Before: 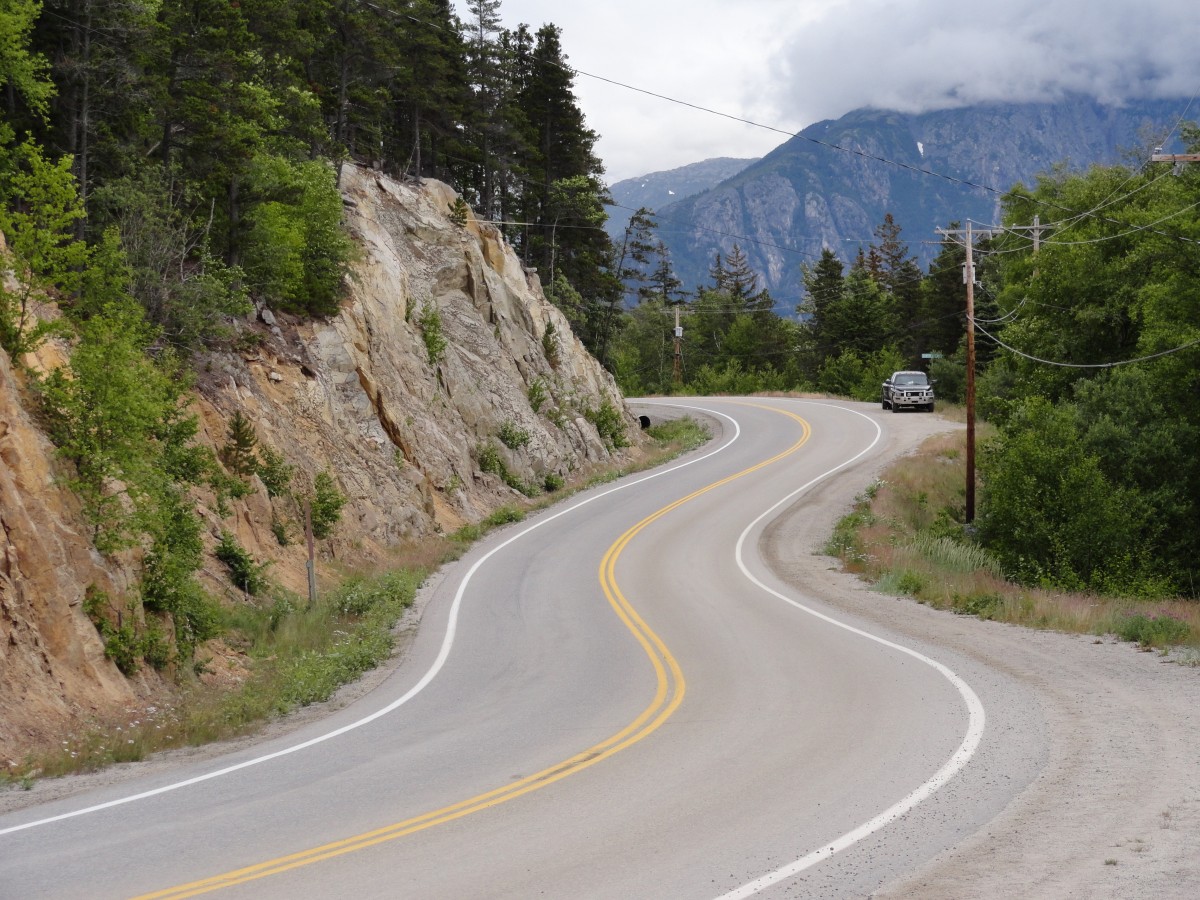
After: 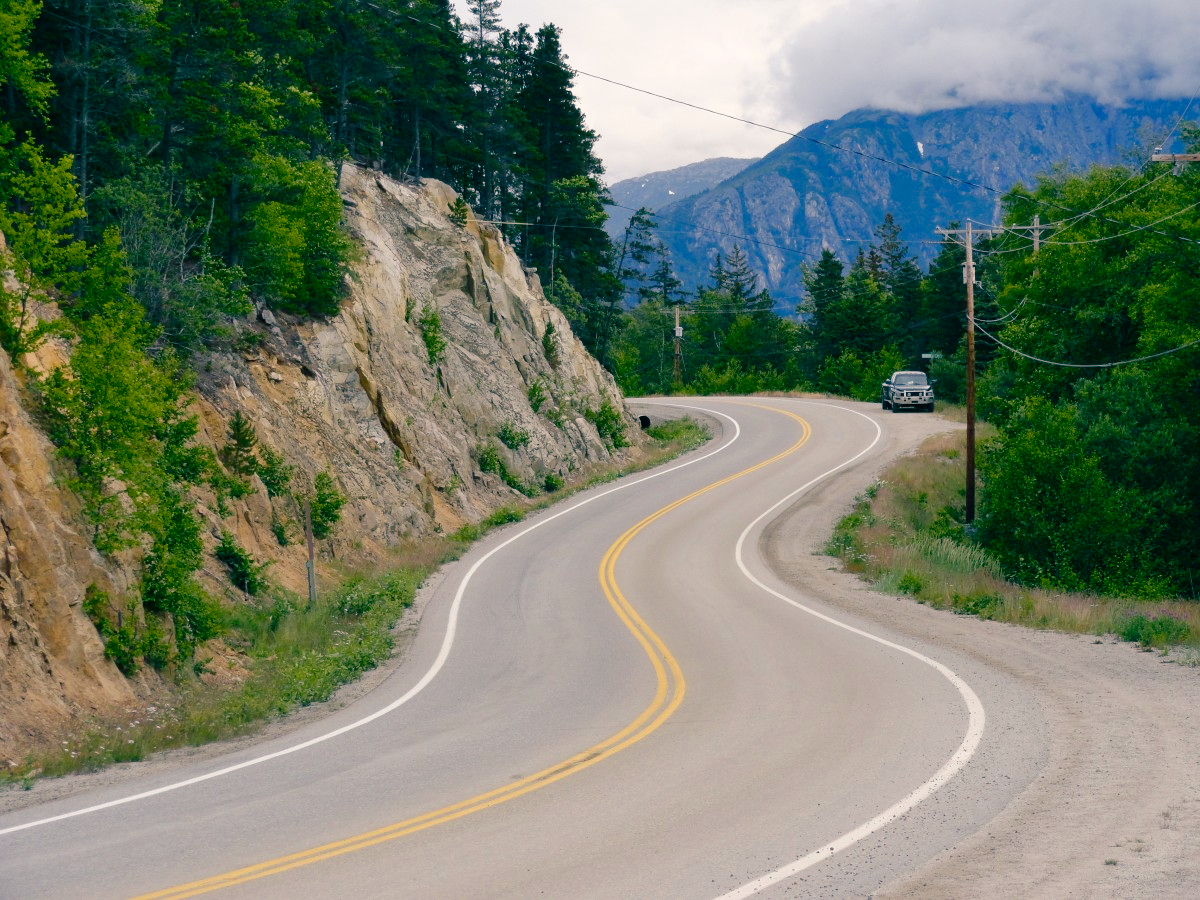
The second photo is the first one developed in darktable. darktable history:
color balance rgb: shadows lift › luminance -29.022%, shadows lift › chroma 10.08%, shadows lift › hue 231.05°, highlights gain › chroma 2.045%, highlights gain › hue 66.82°, perceptual saturation grading › global saturation 20%, perceptual saturation grading › highlights -25.433%, perceptual saturation grading › shadows 49.658%, global vibrance 11.102%
